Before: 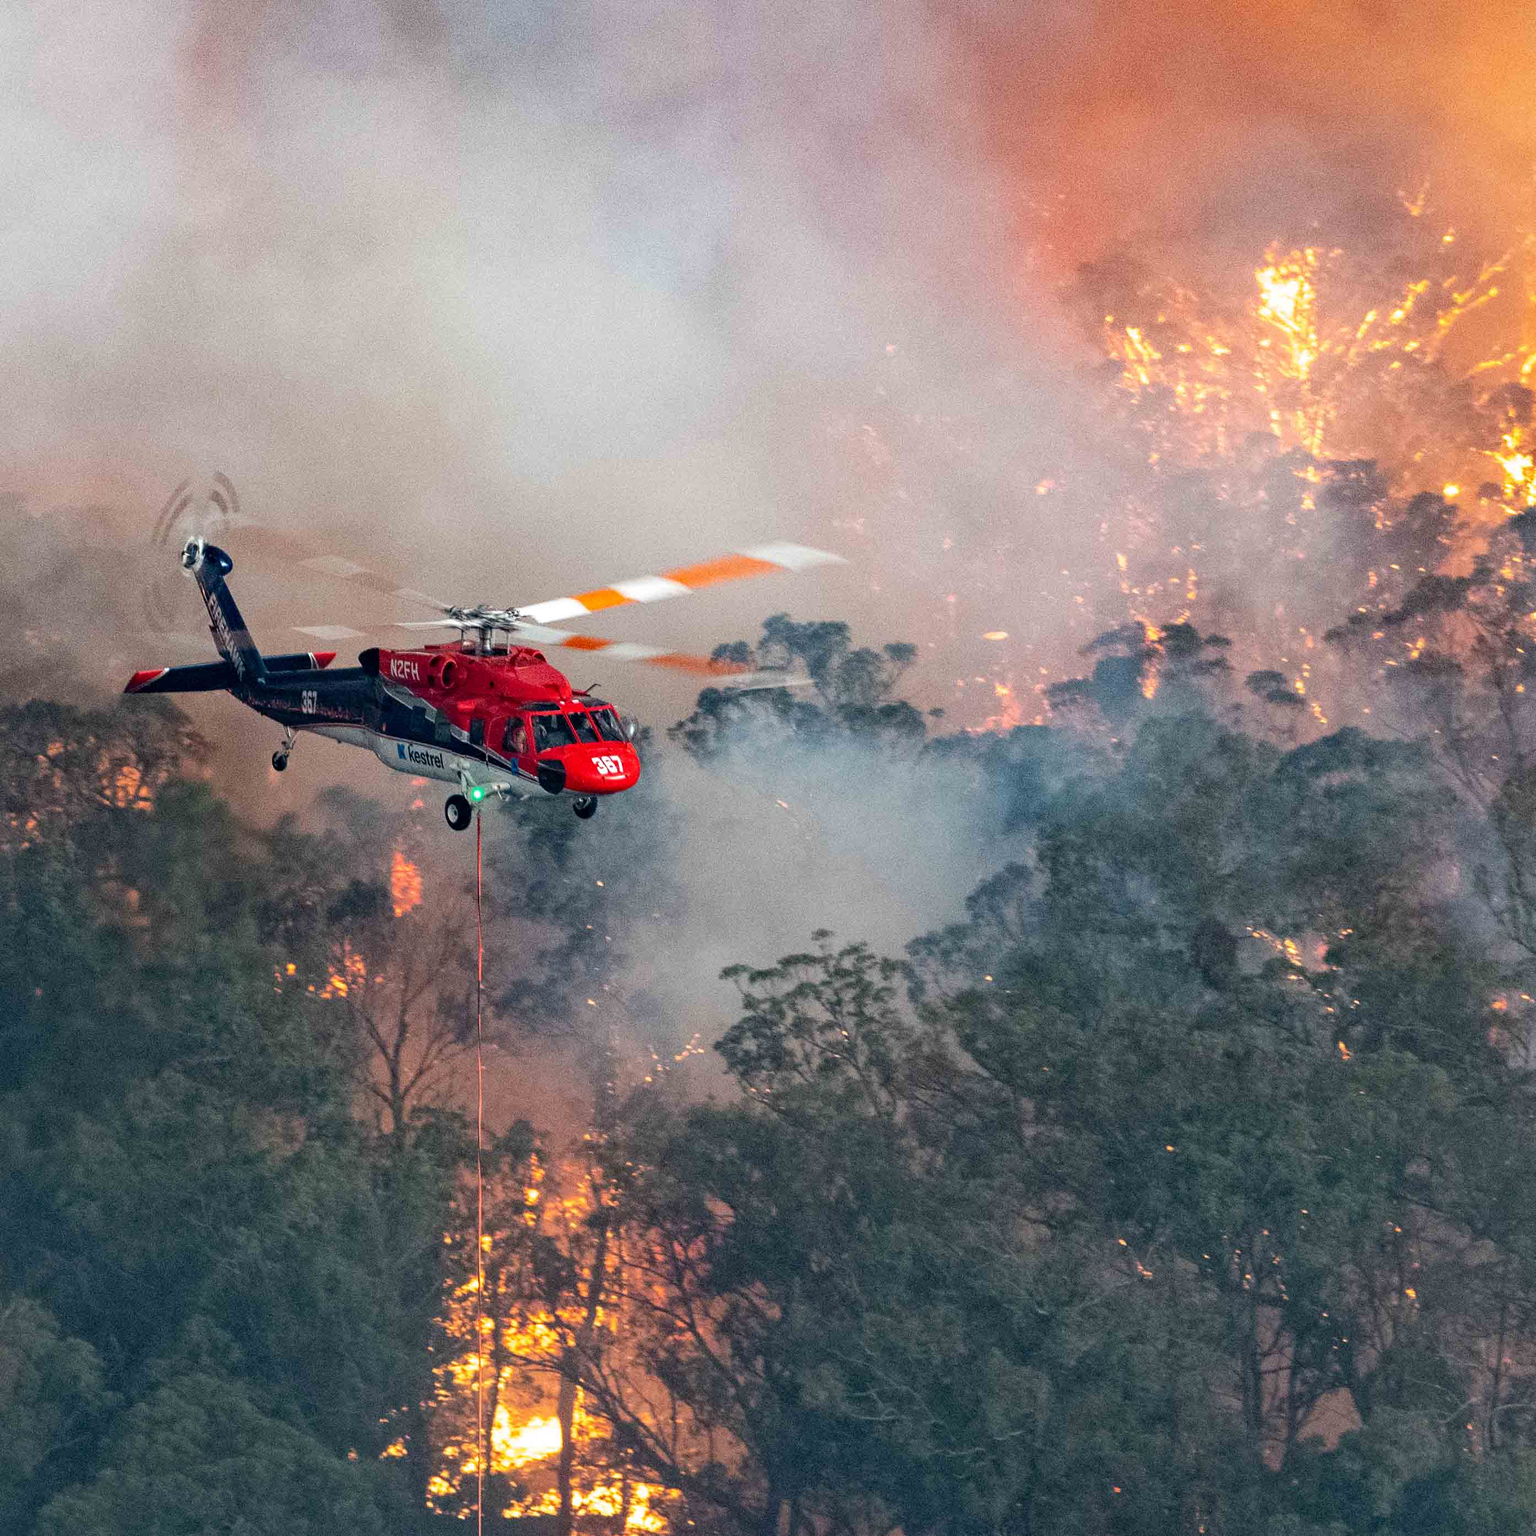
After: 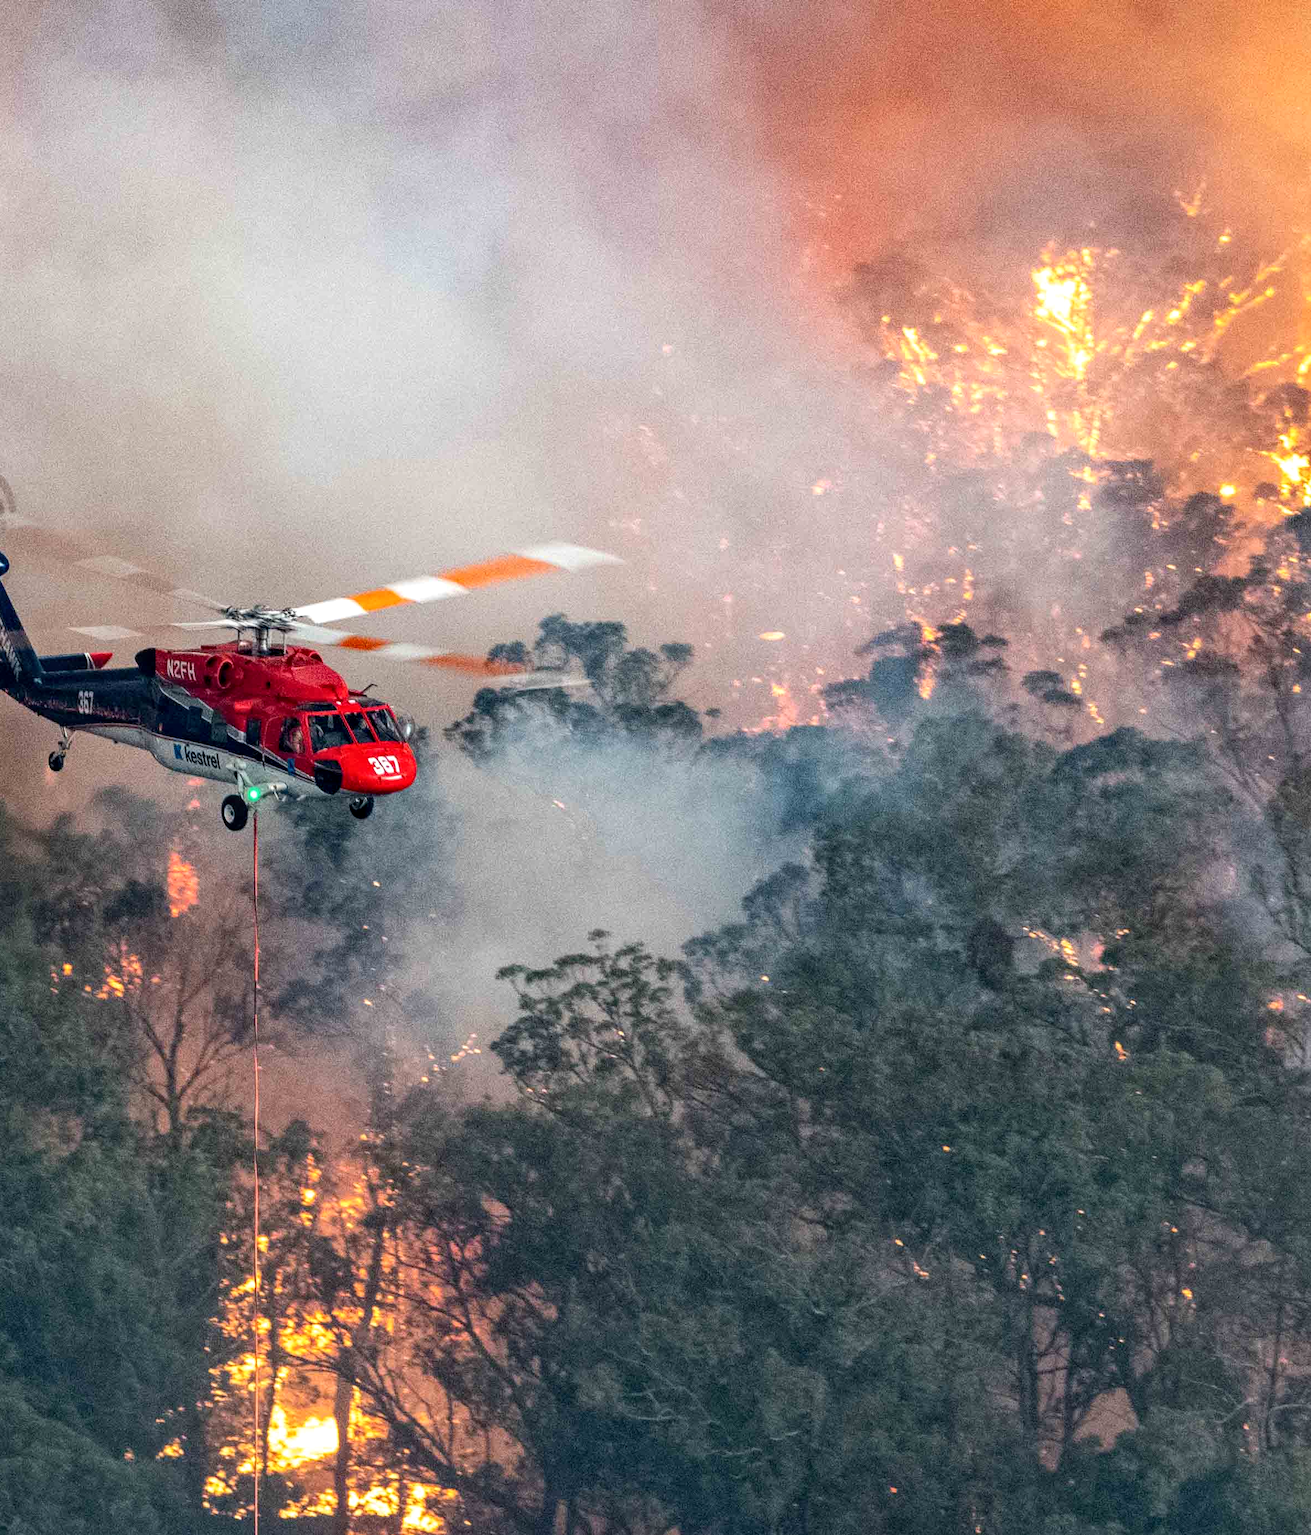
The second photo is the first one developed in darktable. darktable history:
local contrast: on, module defaults
crop and rotate: left 14.584%
contrast brightness saturation: contrast 0.1, brightness 0.02, saturation 0.02
